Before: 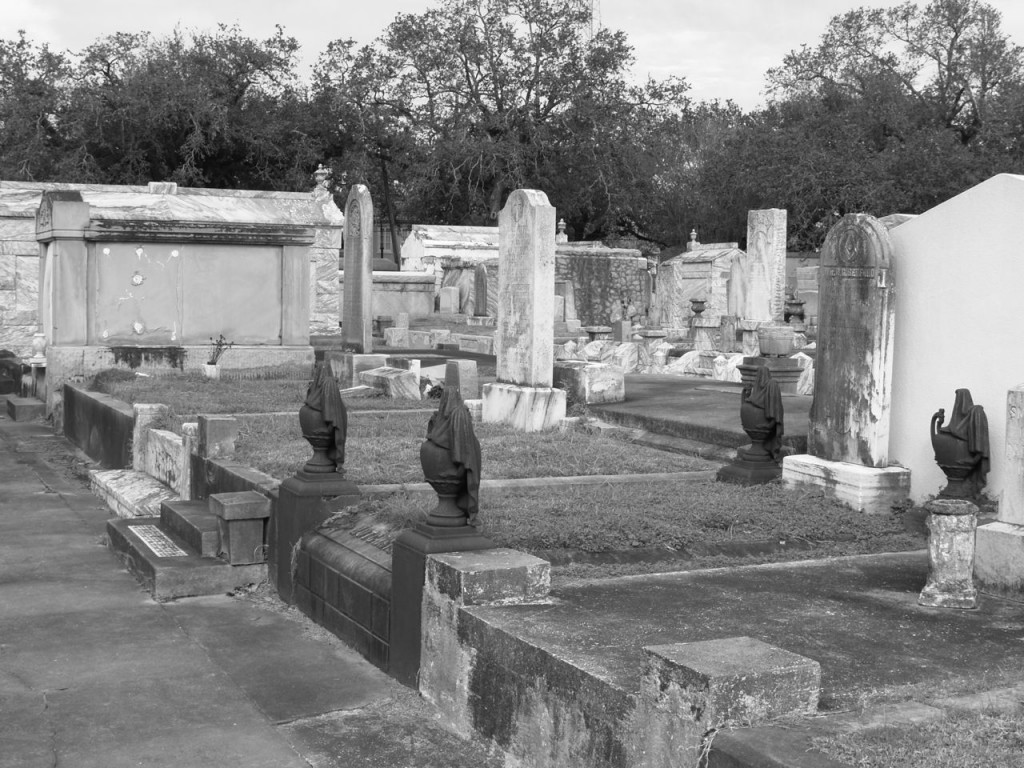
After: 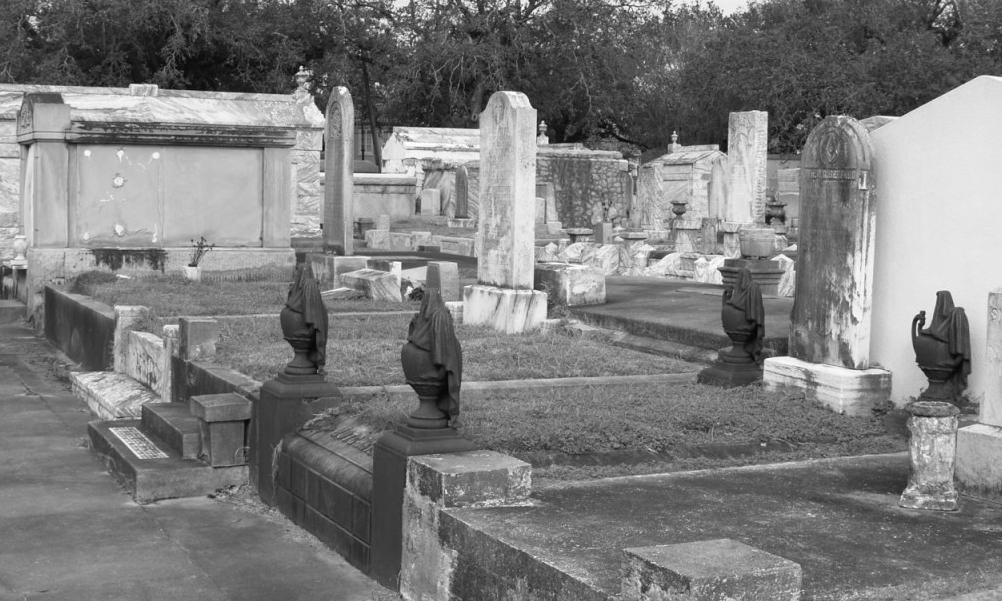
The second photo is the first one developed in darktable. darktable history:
crop and rotate: left 1.858%, top 12.83%, right 0.209%, bottom 8.864%
